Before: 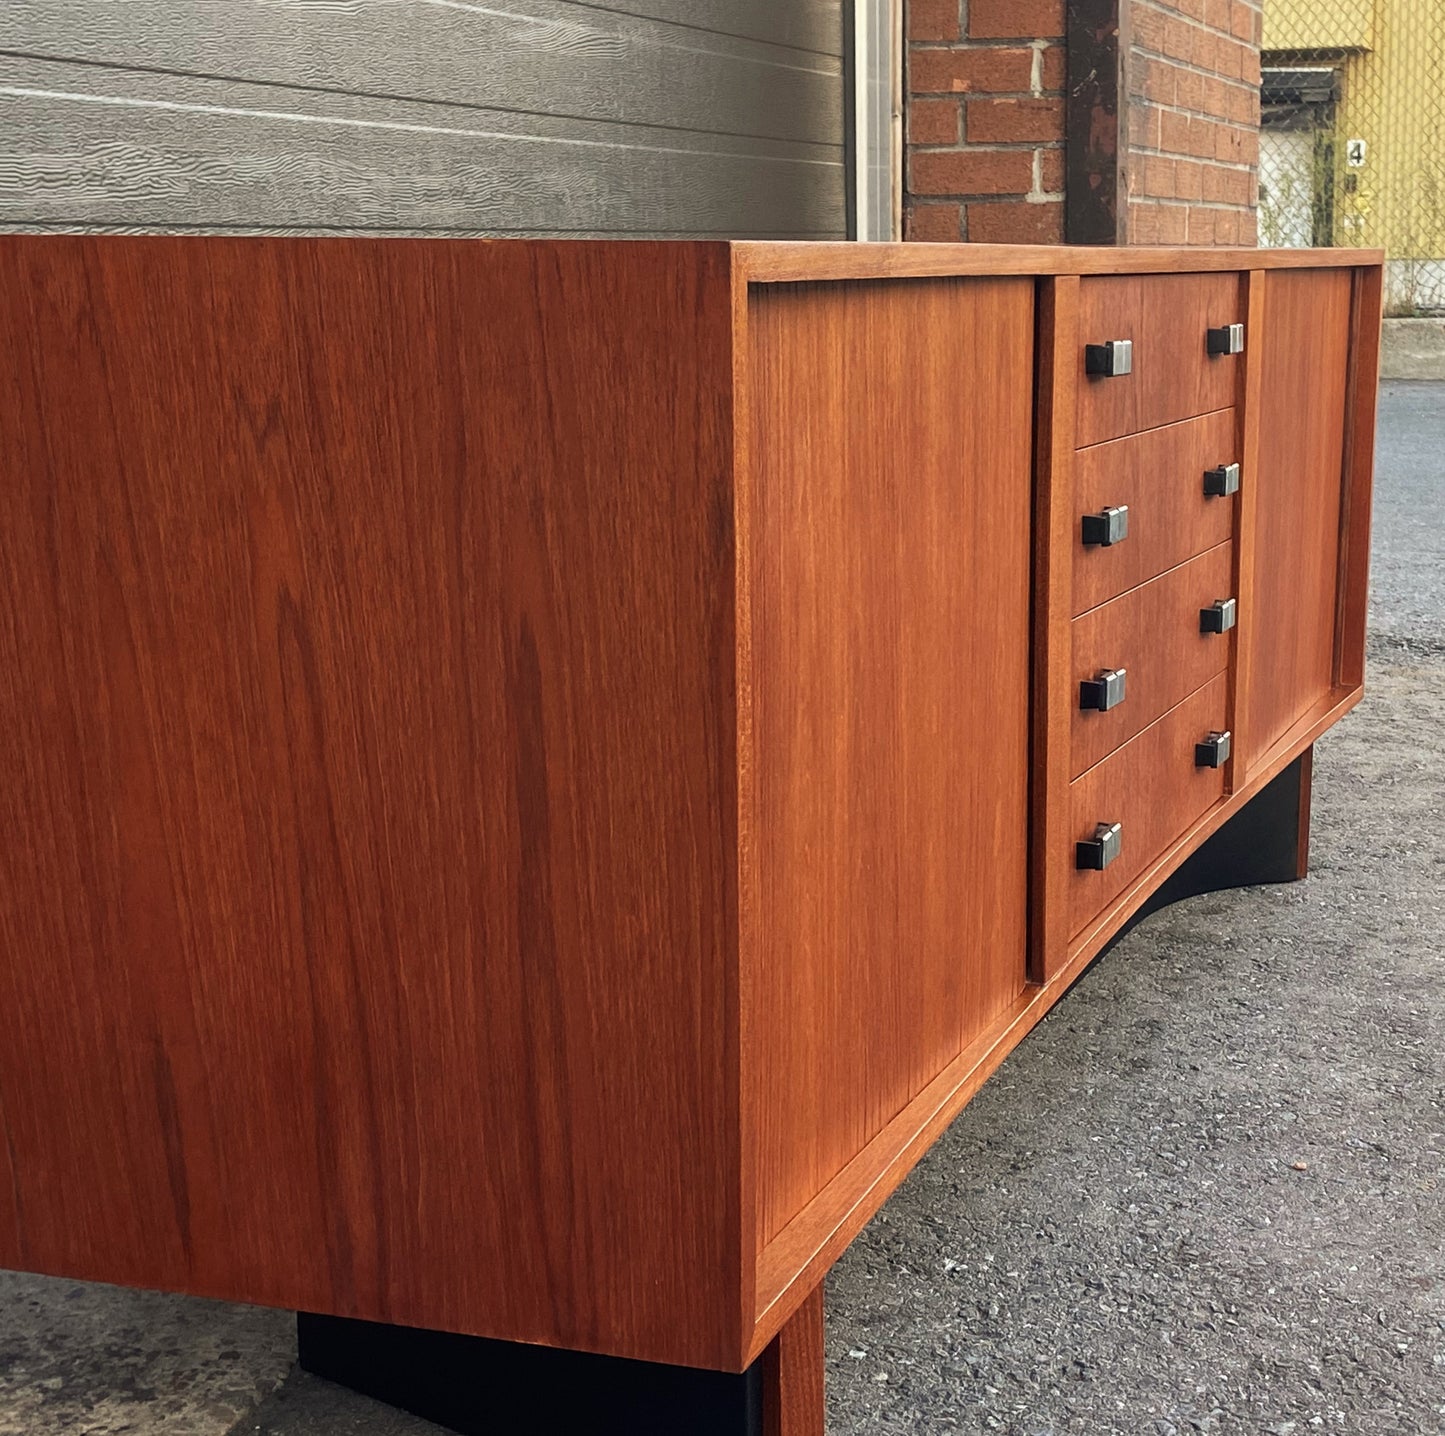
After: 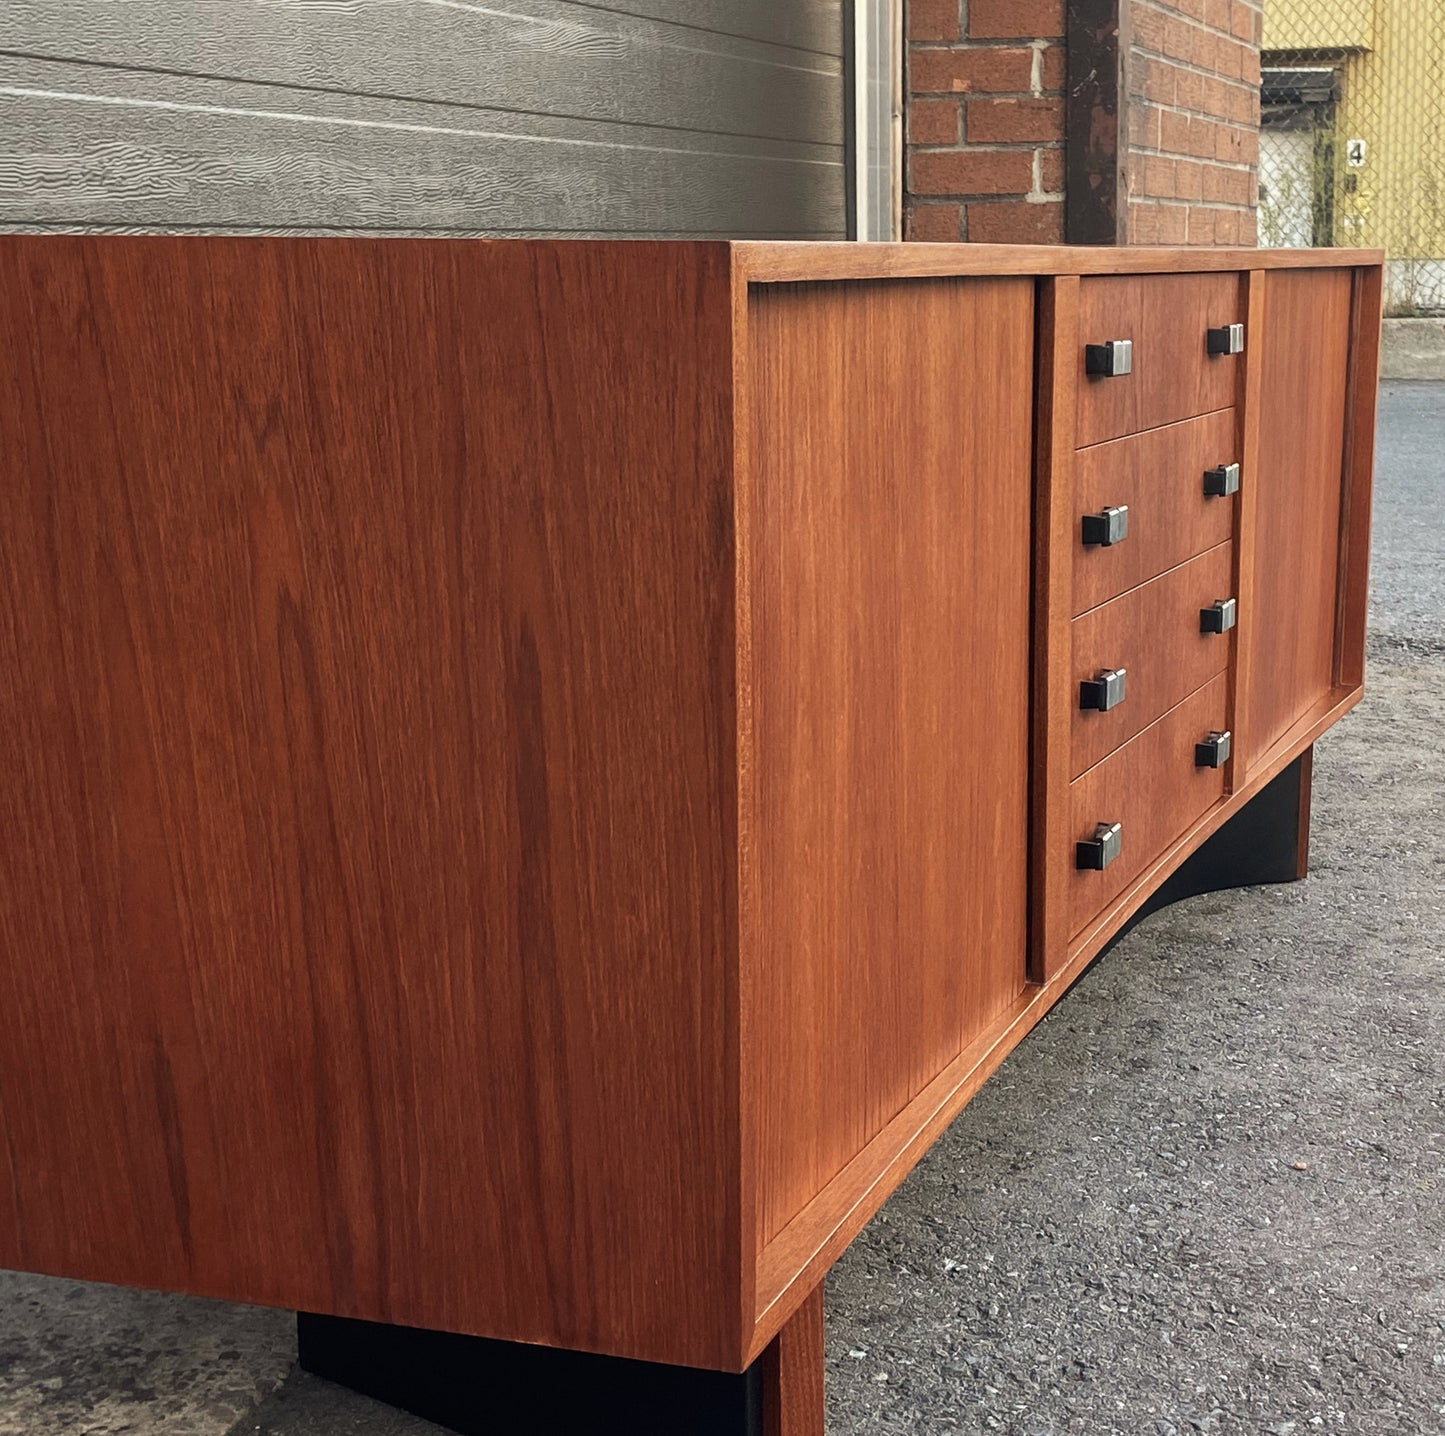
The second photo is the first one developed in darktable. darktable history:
color correction: highlights b* 0.019, saturation 0.874
